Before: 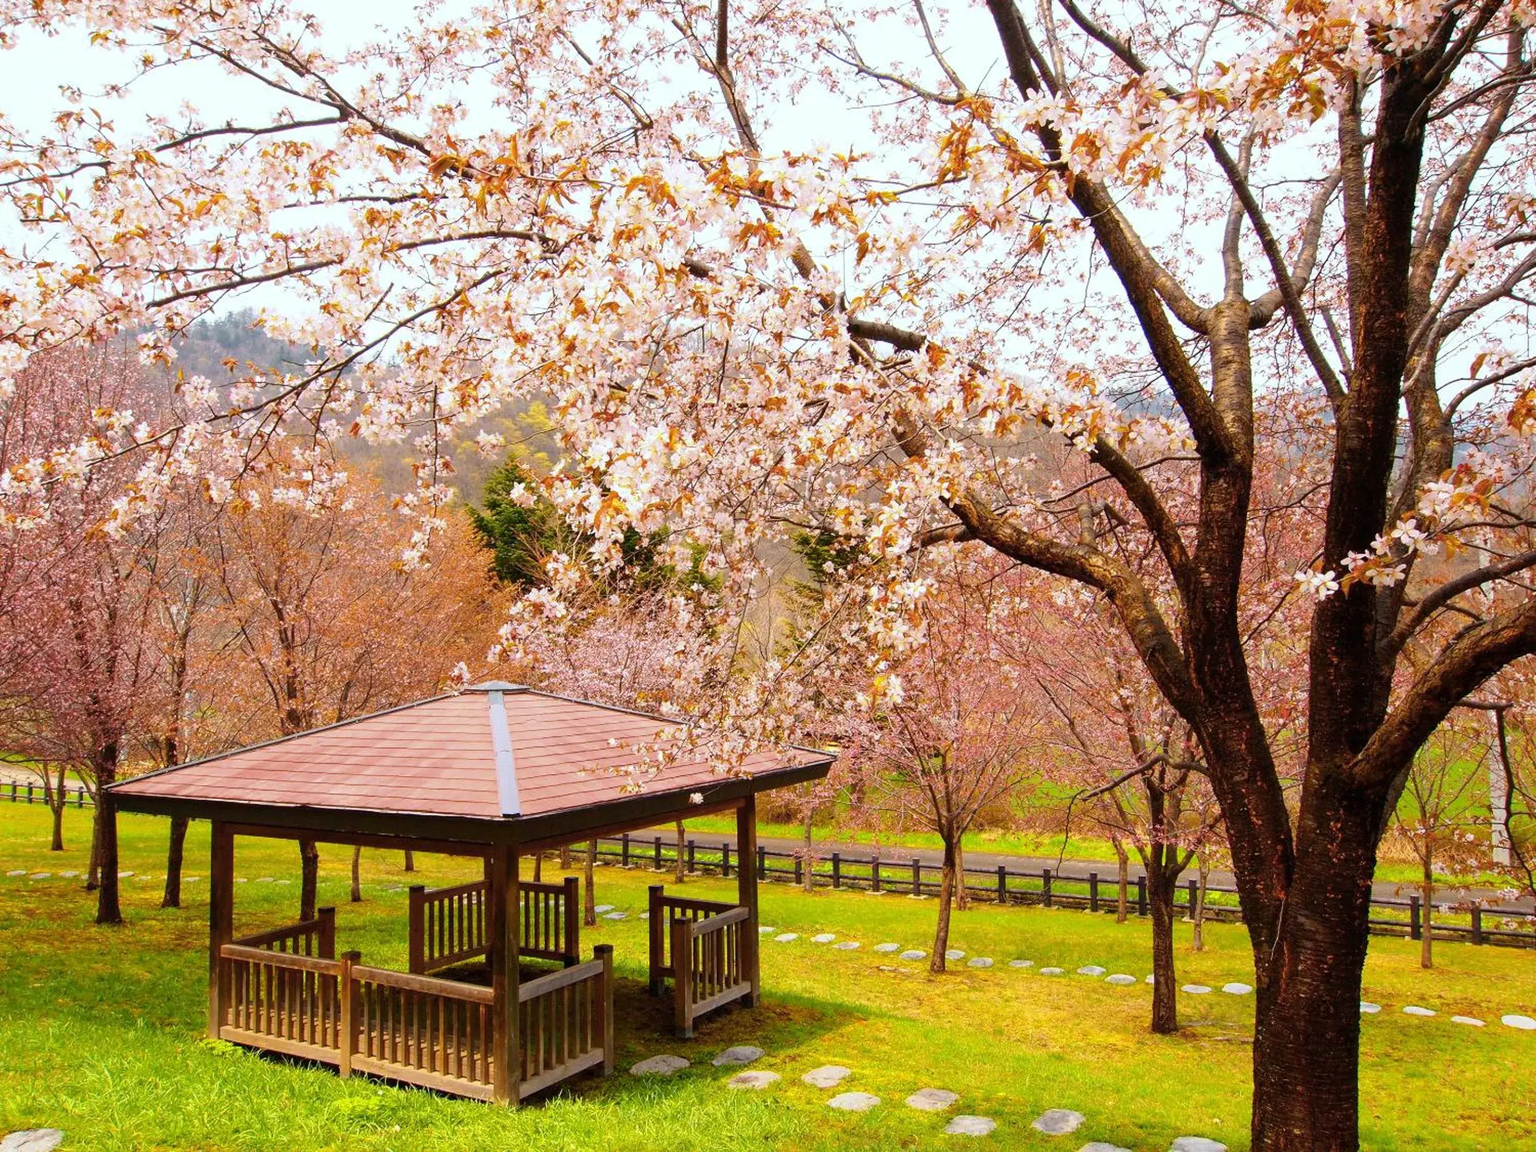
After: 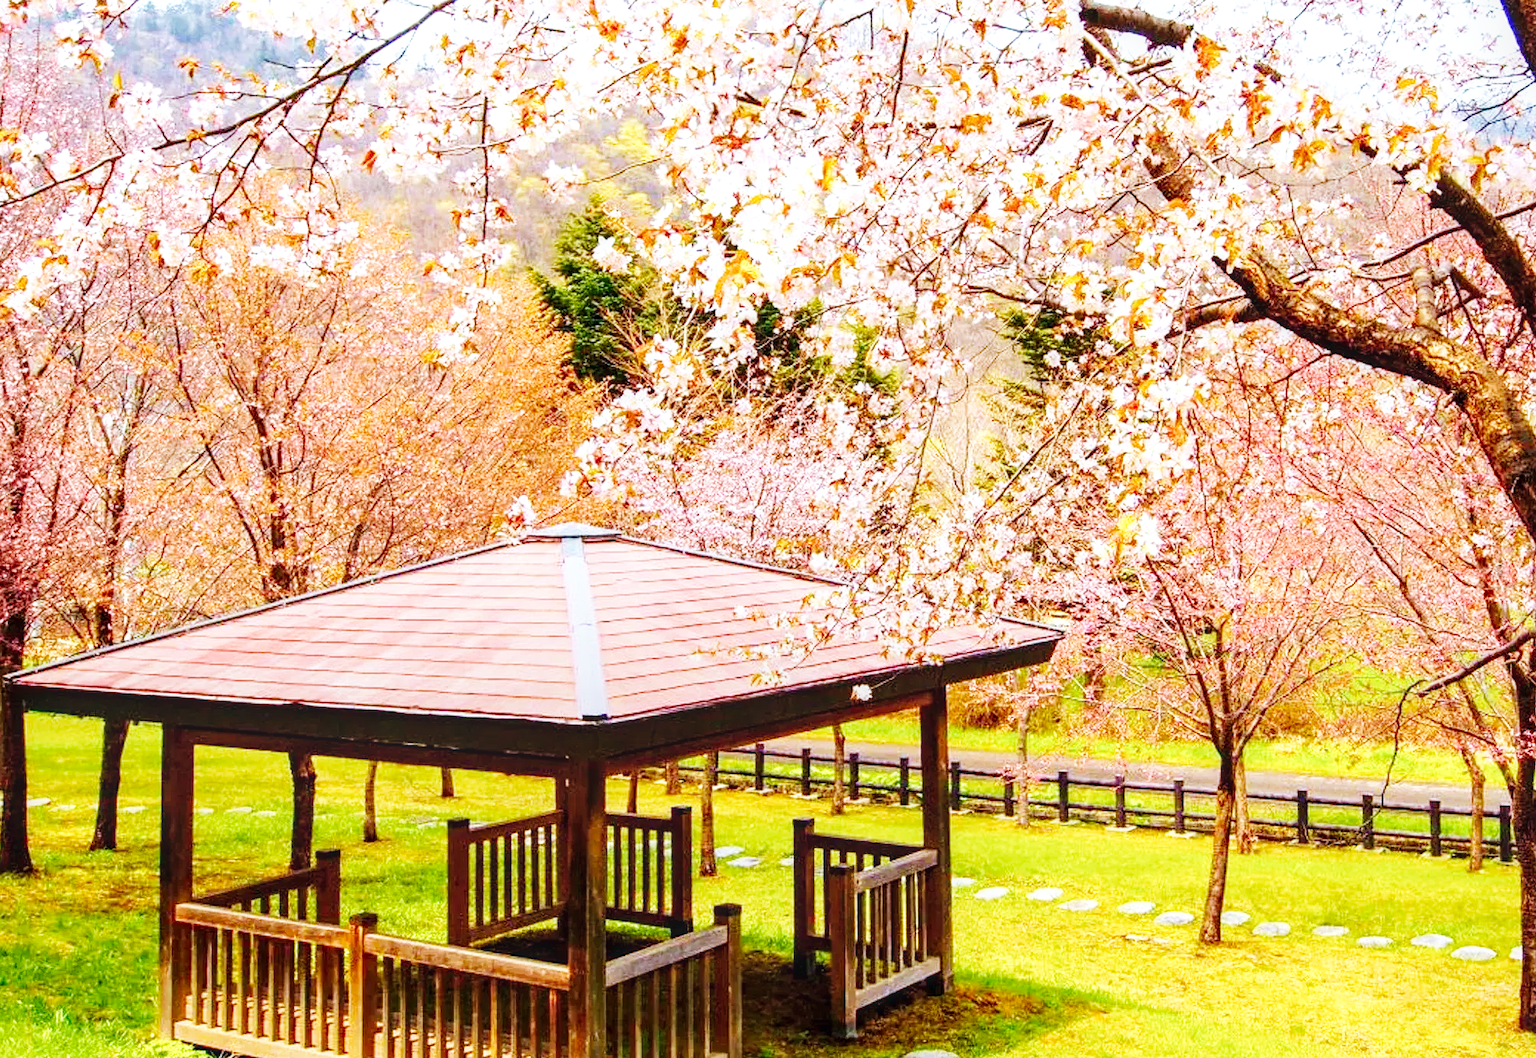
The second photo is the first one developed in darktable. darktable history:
crop: left 6.488%, top 27.668%, right 24.183%, bottom 8.656%
velvia: strength 17%
base curve: curves: ch0 [(0, 0.003) (0.001, 0.002) (0.006, 0.004) (0.02, 0.022) (0.048, 0.086) (0.094, 0.234) (0.162, 0.431) (0.258, 0.629) (0.385, 0.8) (0.548, 0.918) (0.751, 0.988) (1, 1)], preserve colors none
local contrast: on, module defaults
color calibration: x 0.37, y 0.382, temperature 4313.32 K
haze removal: compatibility mode true, adaptive false
